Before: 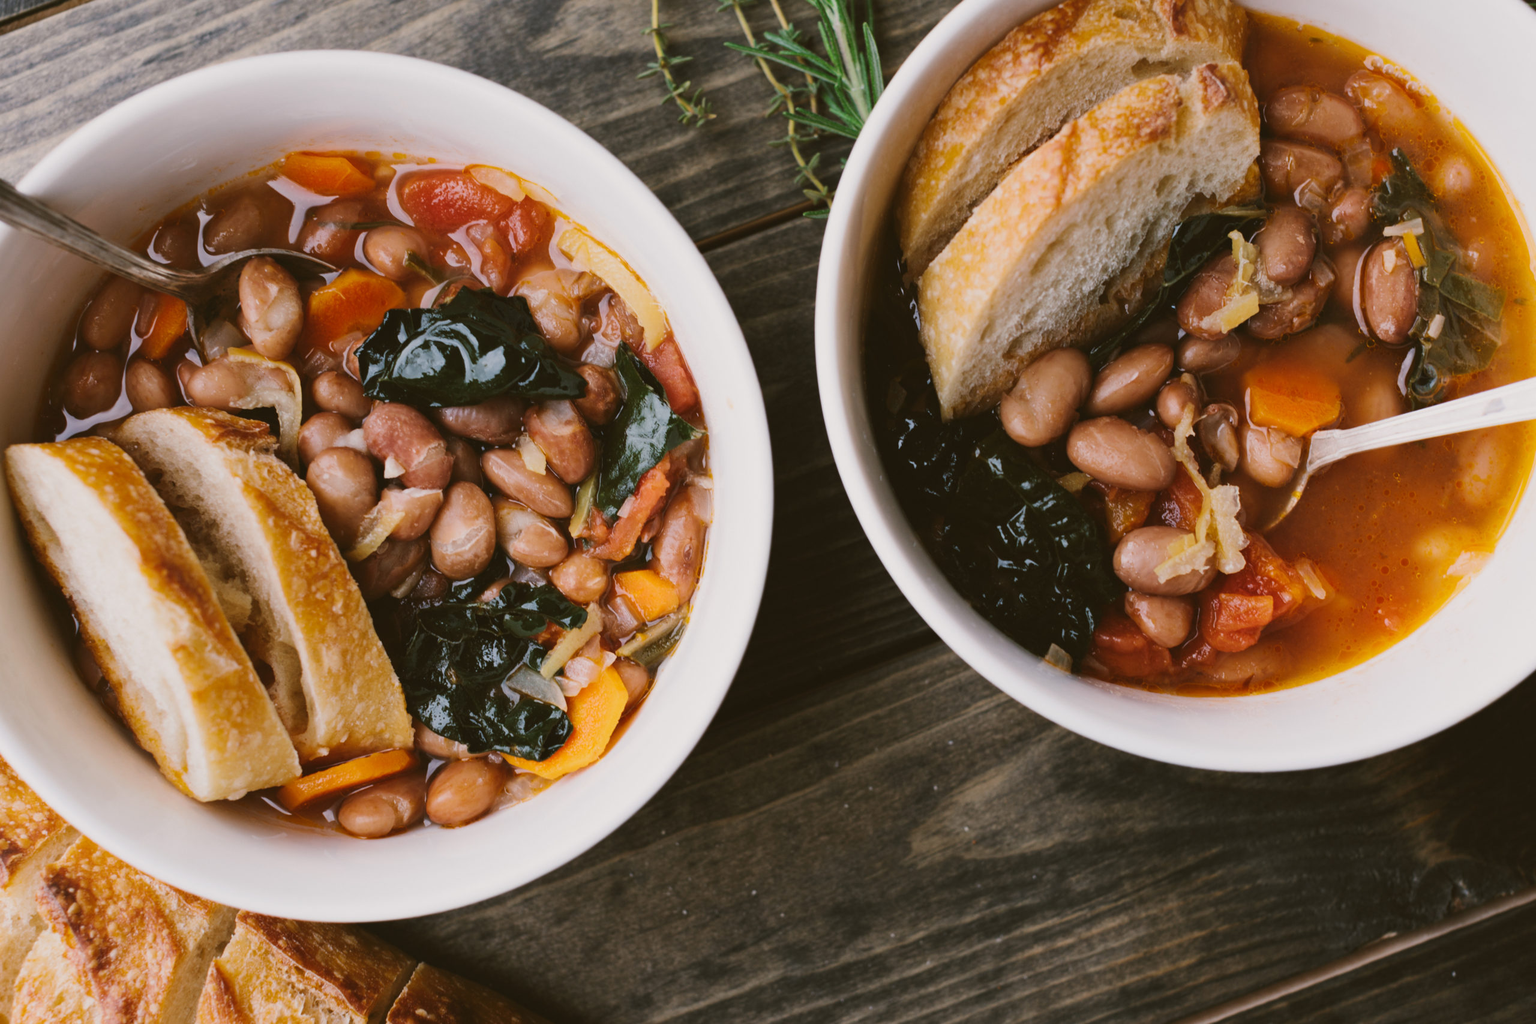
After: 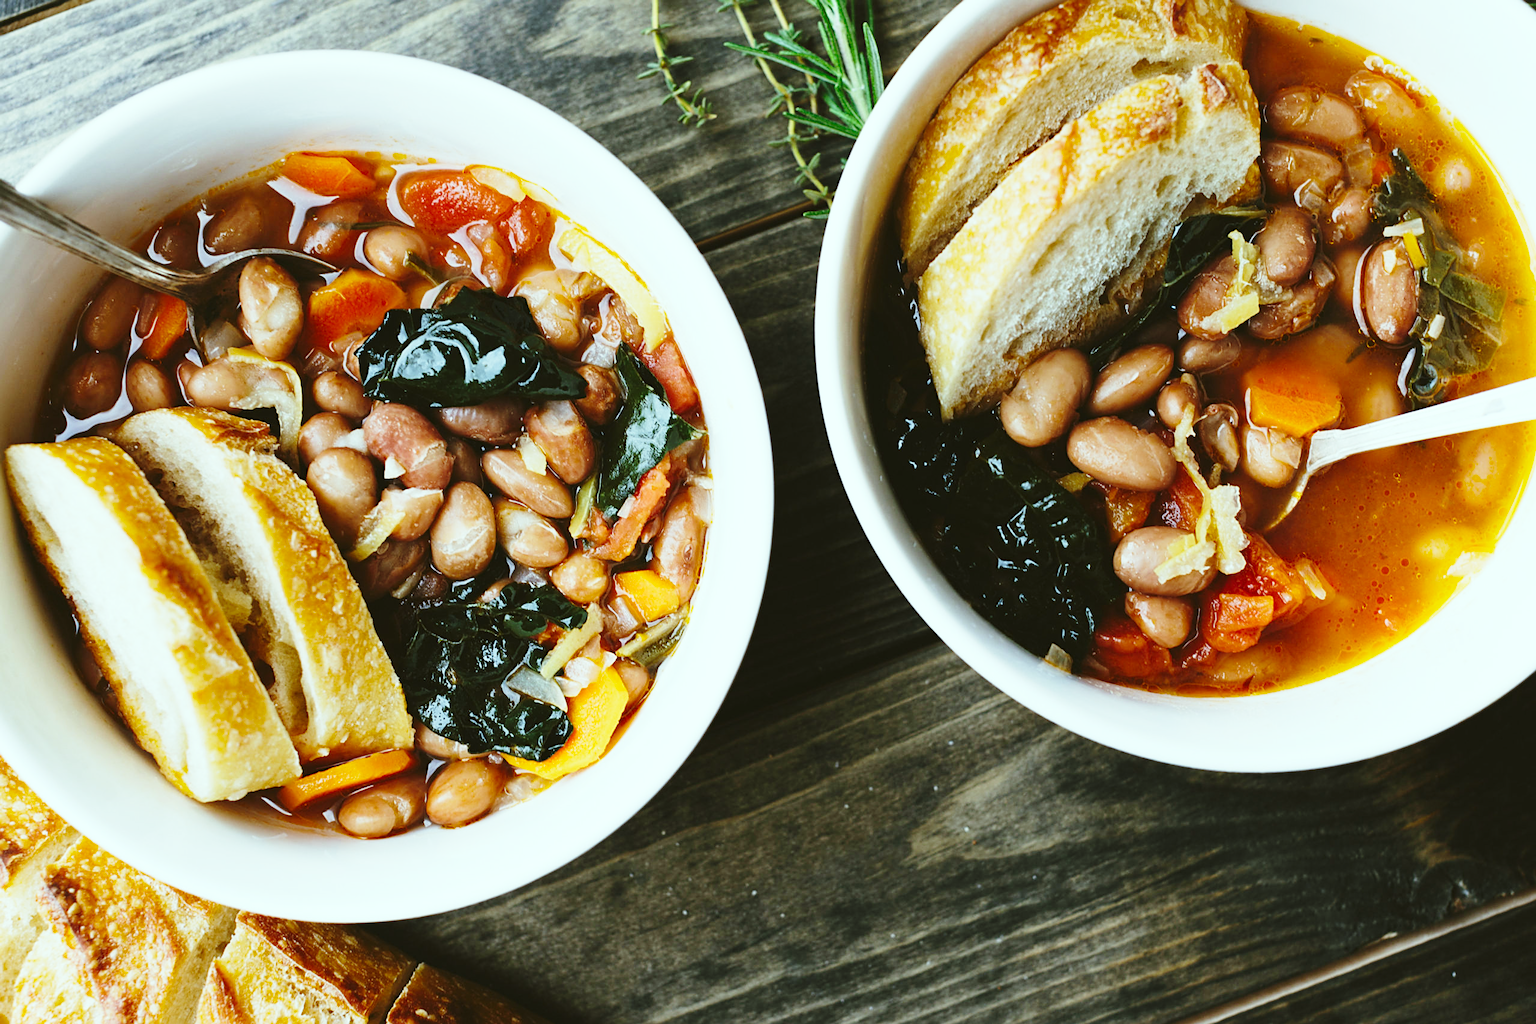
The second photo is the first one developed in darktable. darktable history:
color balance: mode lift, gamma, gain (sRGB), lift [0.997, 0.979, 1.021, 1.011], gamma [1, 1.084, 0.916, 0.998], gain [1, 0.87, 1.13, 1.101], contrast 4.55%, contrast fulcrum 38.24%, output saturation 104.09%
base curve: curves: ch0 [(0, 0) (0.028, 0.03) (0.121, 0.232) (0.46, 0.748) (0.859, 0.968) (1, 1)], preserve colors none
contrast brightness saturation: contrast 0.04, saturation 0.07
sharpen: on, module defaults
